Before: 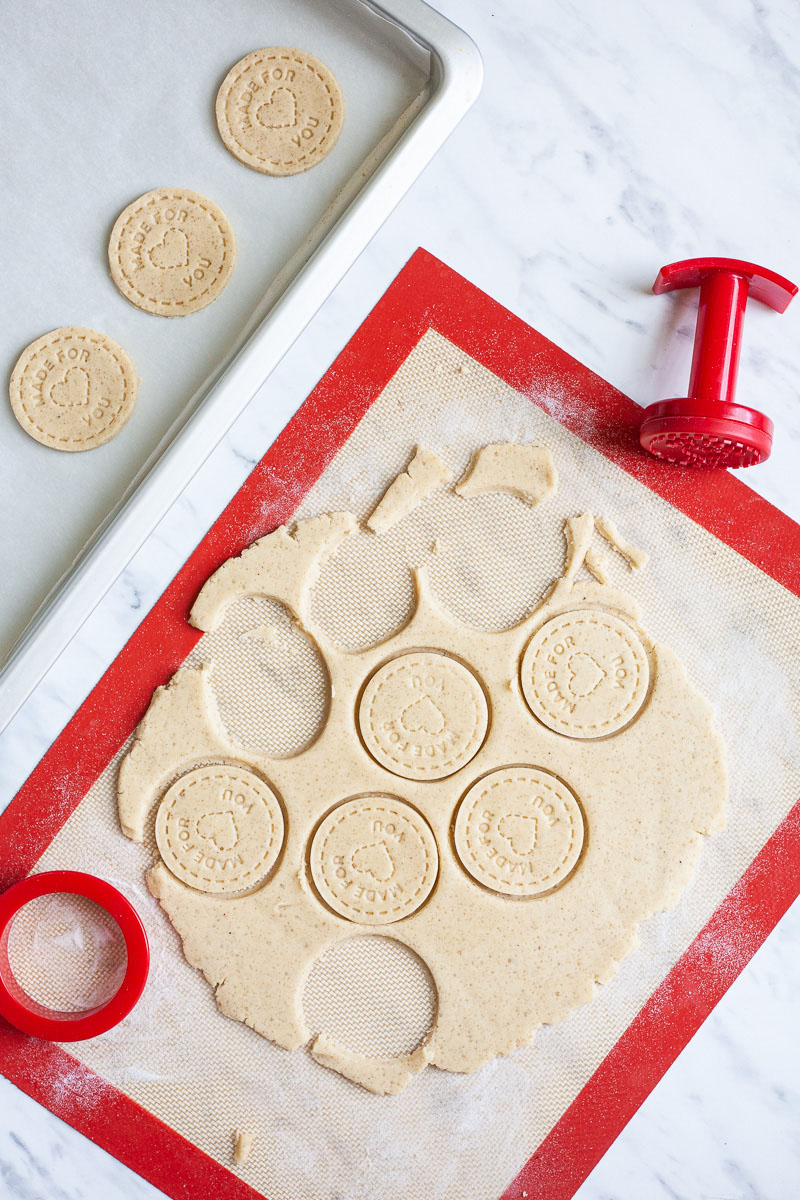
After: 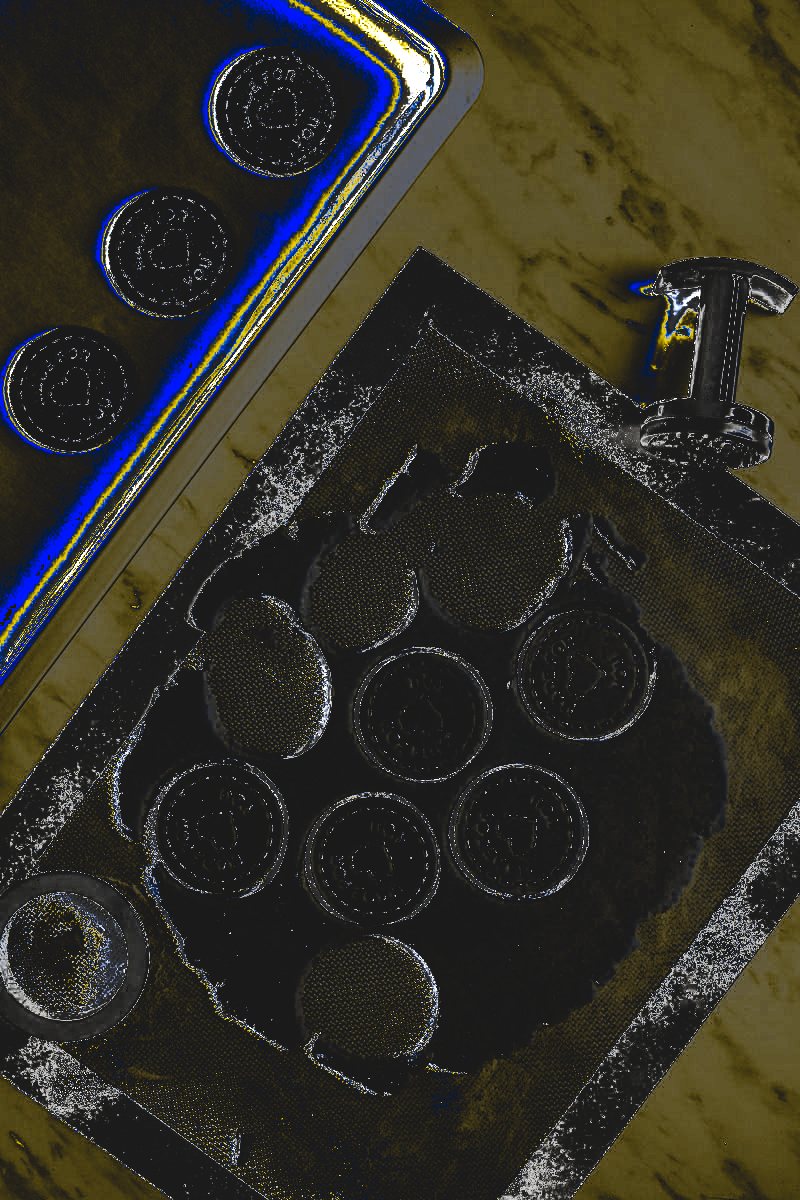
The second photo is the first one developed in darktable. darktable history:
tone curve: curves: ch0 [(0, 0) (0.003, 0.99) (0.011, 0.983) (0.025, 0.934) (0.044, 0.719) (0.069, 0.382) (0.1, 0.204) (0.136, 0.093) (0.177, 0.094) (0.224, 0.093) (0.277, 0.098) (0.335, 0.214) (0.399, 0.616) (0.468, 0.827) (0.543, 0.464) (0.623, 0.145) (0.709, 0.127) (0.801, 0.187) (0.898, 0.203) (1, 1)], preserve colors none
color look up table: target L [0.003, 0.001, 32.84, 34.55, 34.1, 31.73, 34.03, 33.18, 32.76, 107.33, 105.15, 31.1, 33.39, 32.61, 32.39, 32.32, 35.87, 37.9, 34.55, 106.82, 110.56, 33.47, 32.02, 128.73, 33.32, 34.63, 32.84, 31.87, 33.86, 33.54, 107.33, 107.59, 116.9, 32.53, 33.39, 34.32, 34.25, 32.17, 31.1, 0.006, 37.53, 33.32, 32.84, 33.39, 32.84, 30.92, 33.25, 106.44, 31.28], target a [0, 0, 0.001 ×7, 0.003, 0.003, 0.001 ×8, 0.003, 0.003, 0.001, 0.001, 0.002, 0.001 ×6, 0.003, 0.003, 0.003, 0.001 ×6, 0, 0.001 ×5, -2.209, 0.001, 0.003, 0.001], target b [0, 0, -0.009 ×7, -0.022, -0.022, -0.008, -0.009, -0.009, -0.01, -0.008, -0.009, -0.01, -0.009, -0.022, -0.021, -0.009, -0.008, -0.016, -0.009 ×6, -0.022, -0.022, -0.019, -0.009 ×4, -0.008, -0.008, 0, -0.01, -0.009 ×4, 53.31, -0.009, -0.022, -0.008], num patches 49
